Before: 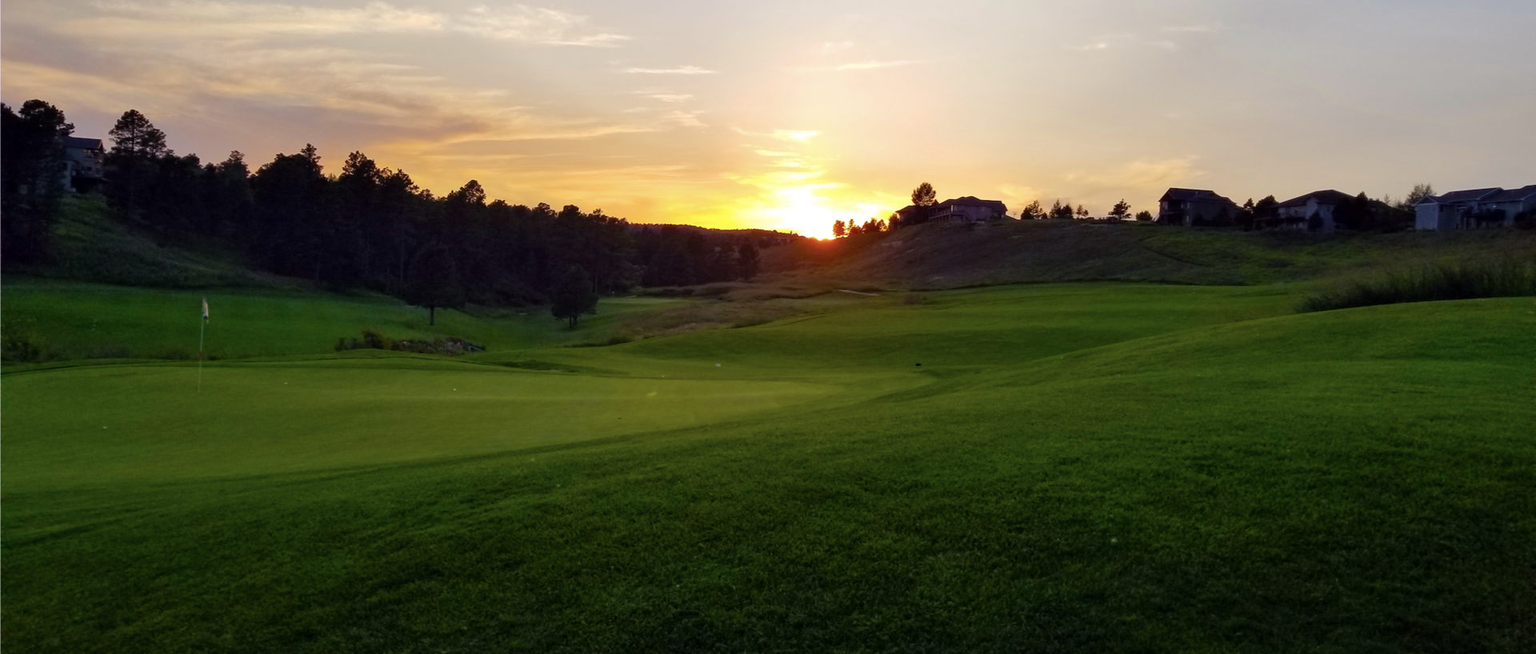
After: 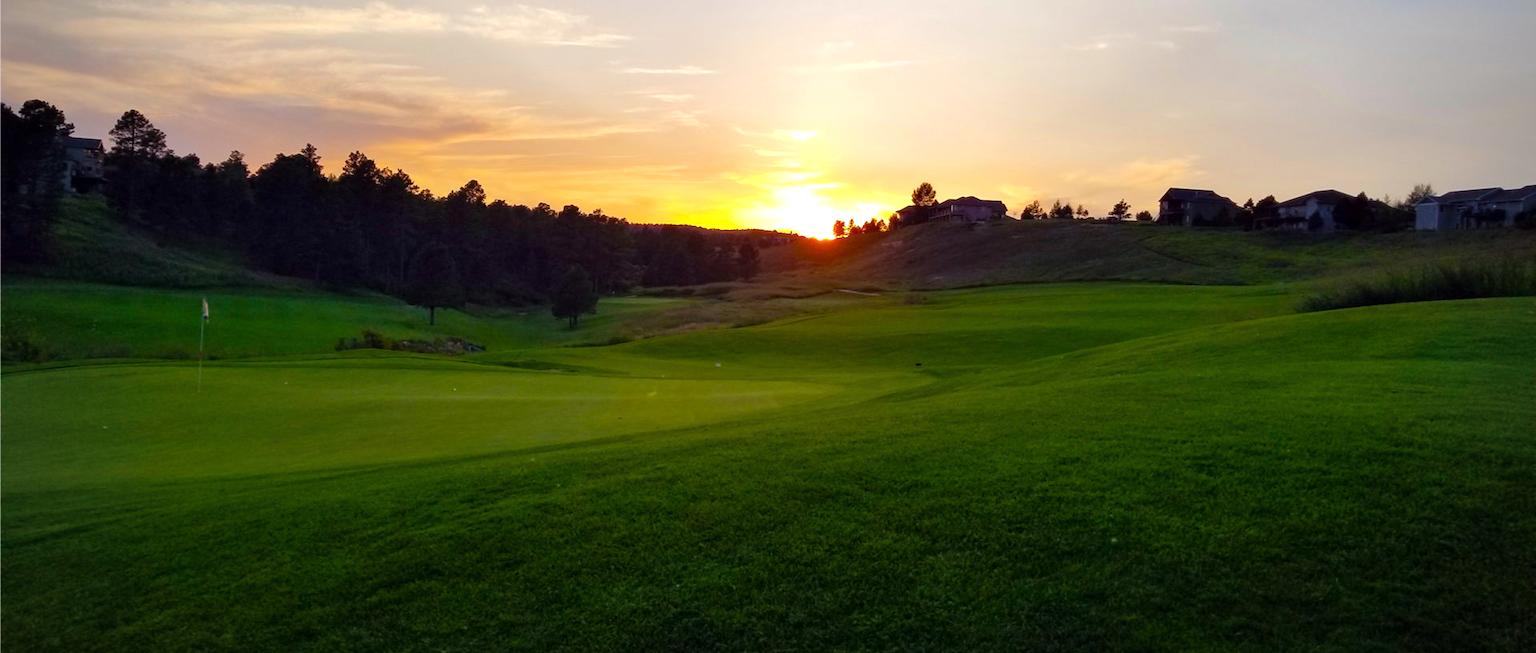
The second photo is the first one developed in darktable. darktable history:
exposure: exposure 0.2 EV, compensate highlight preservation false
vignetting: fall-off radius 60.92%
